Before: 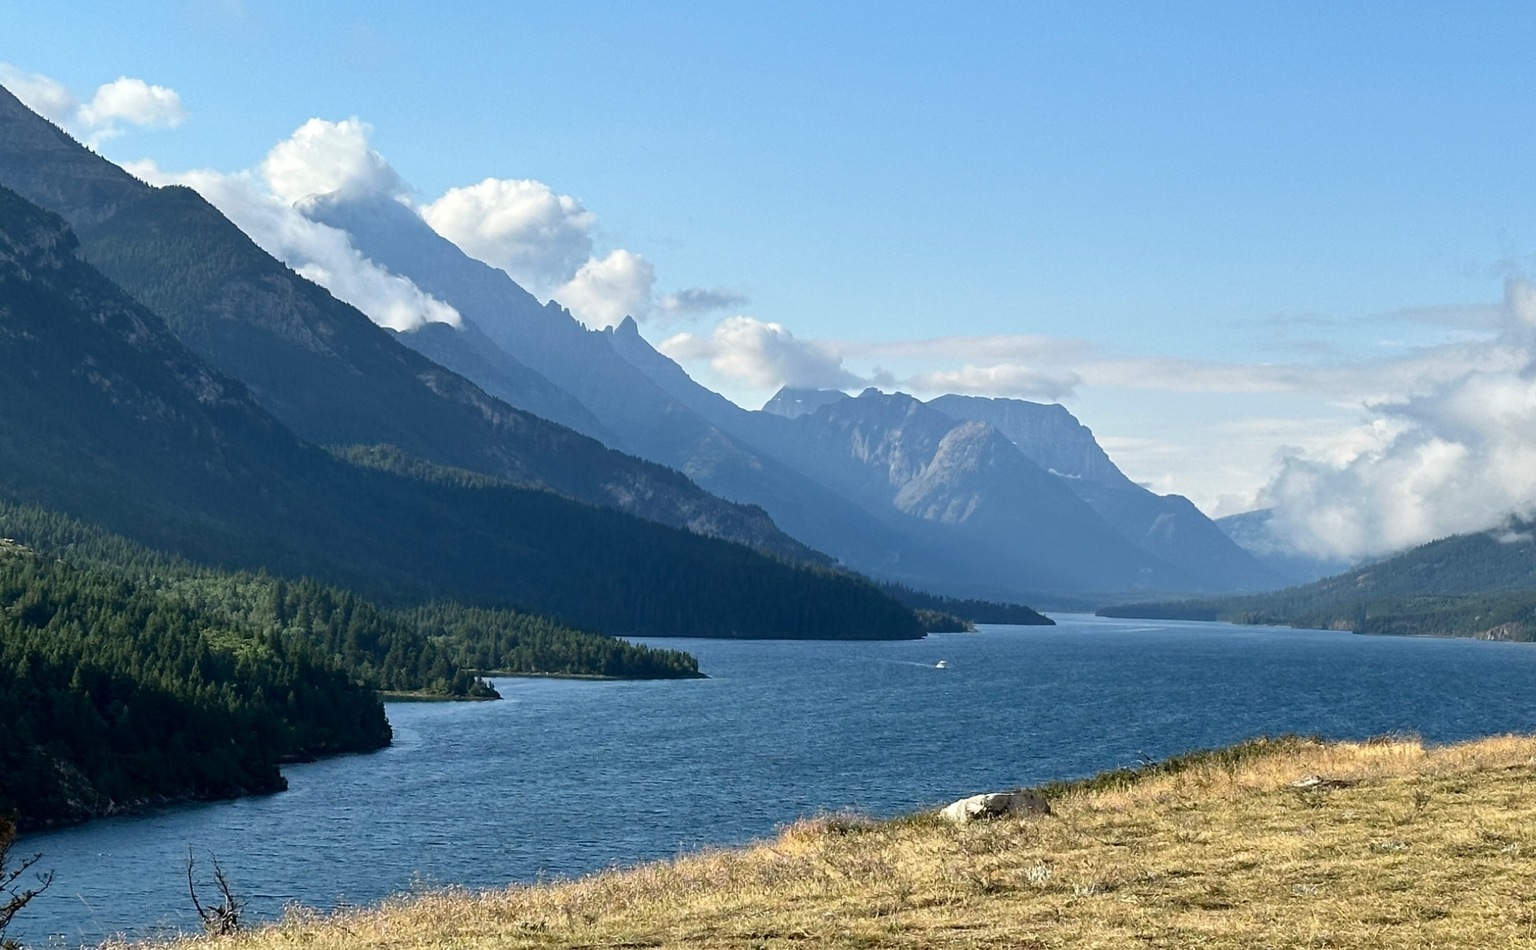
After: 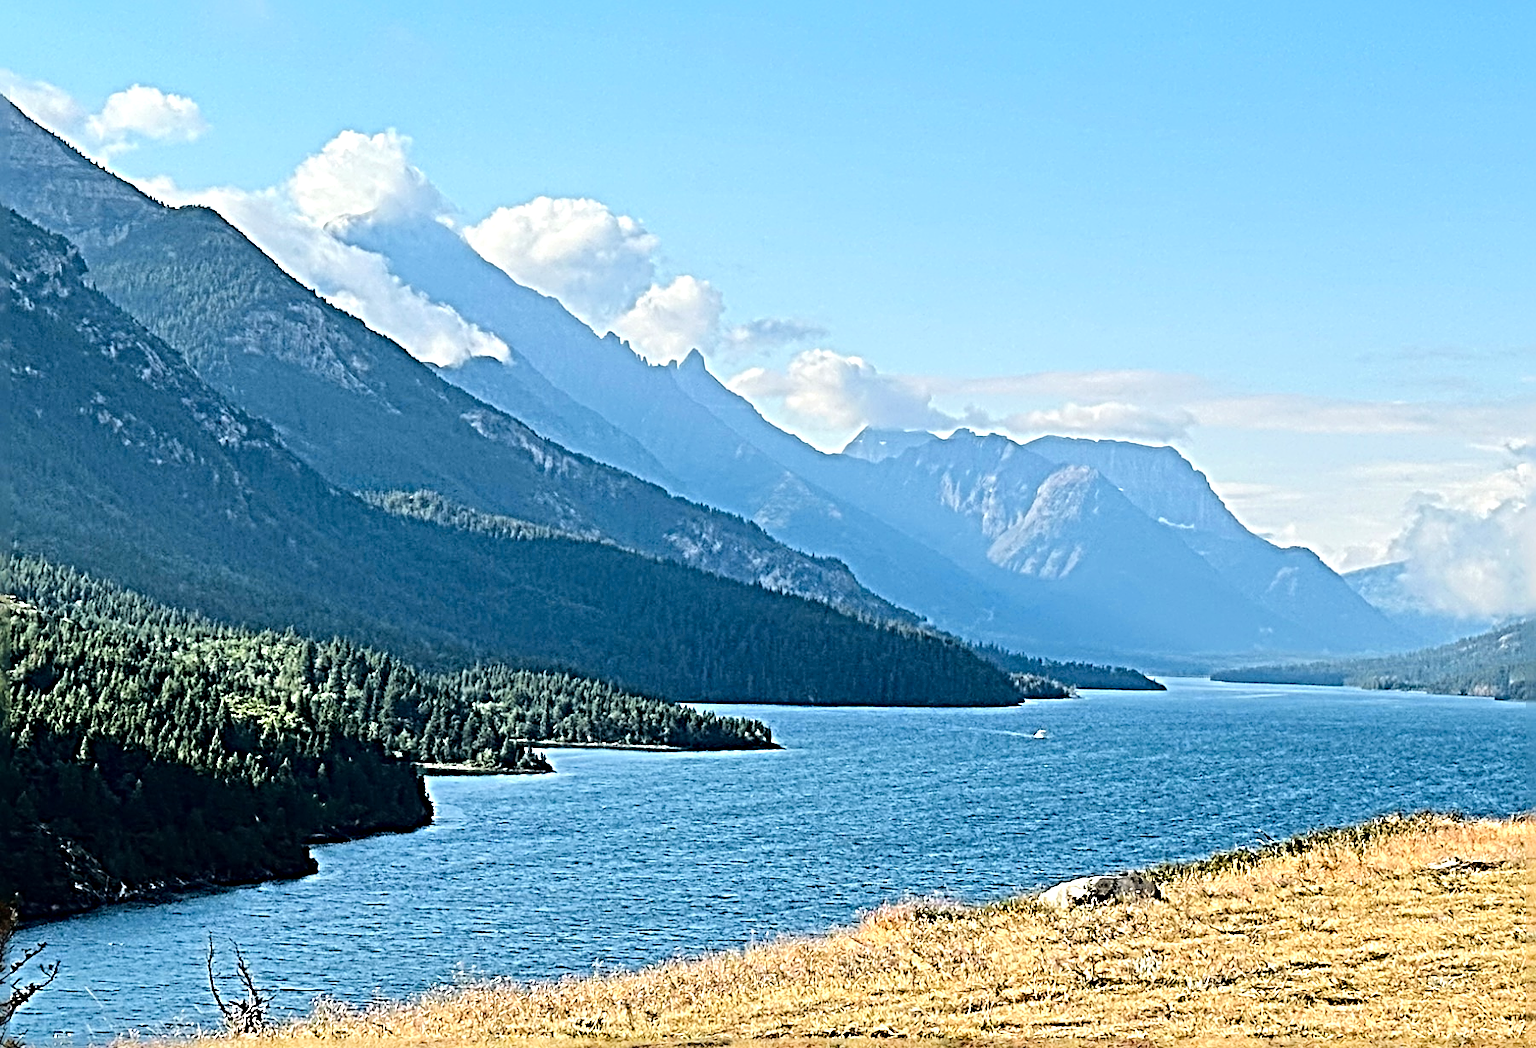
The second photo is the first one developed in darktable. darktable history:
sharpen: radius 6.268, amount 1.783, threshold 0.234
crop: right 9.492%, bottom 0.032%
tone equalizer: -7 EV 0.153 EV, -6 EV 0.599 EV, -5 EV 1.18 EV, -4 EV 1.33 EV, -3 EV 1.13 EV, -2 EV 0.6 EV, -1 EV 0.155 EV, edges refinement/feathering 500, mask exposure compensation -1.57 EV, preserve details no
color zones: curves: ch1 [(0.235, 0.558) (0.75, 0.5)]; ch2 [(0.25, 0.462) (0.749, 0.457)]
